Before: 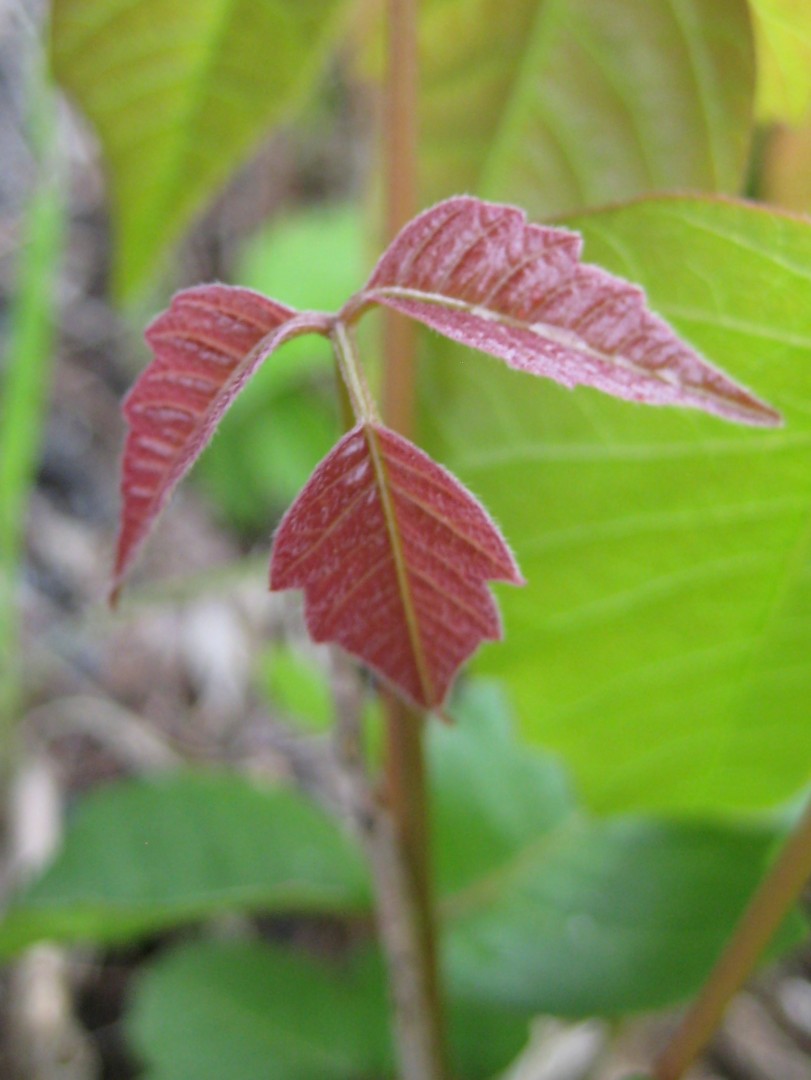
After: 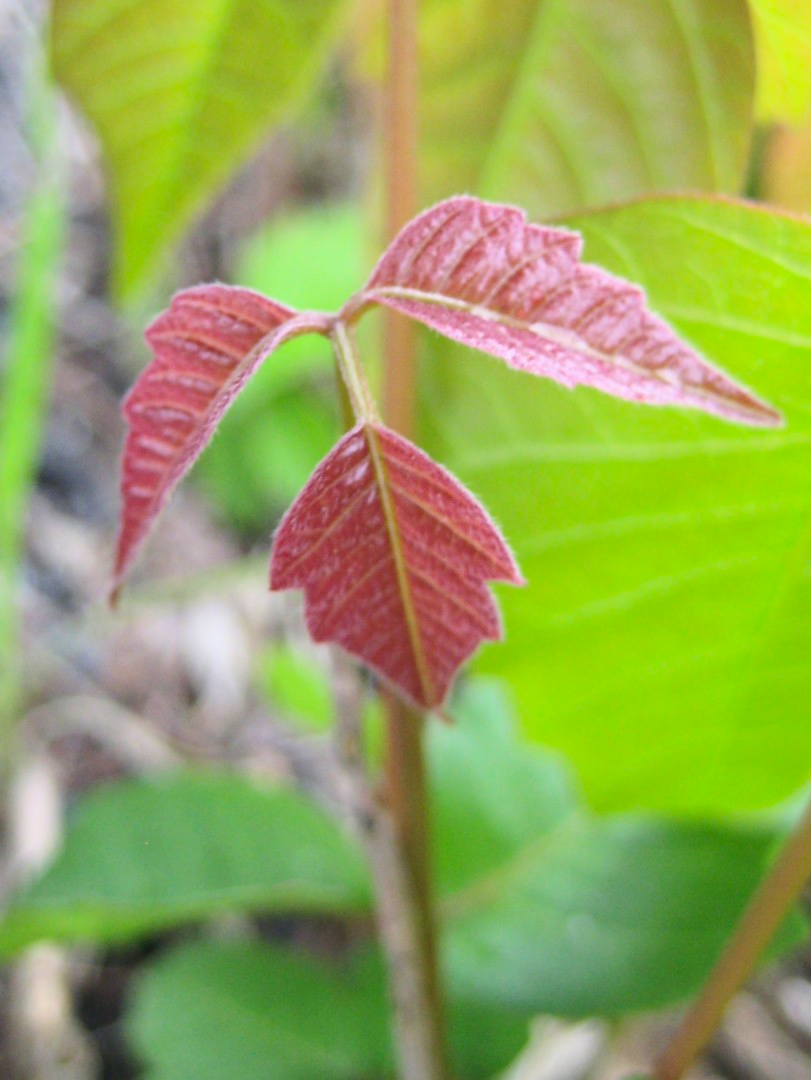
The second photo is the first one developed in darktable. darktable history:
contrast brightness saturation: contrast 0.2, brightness 0.16, saturation 0.22
color correction: highlights a* 0.207, highlights b* 2.7, shadows a* -0.874, shadows b* -4.78
